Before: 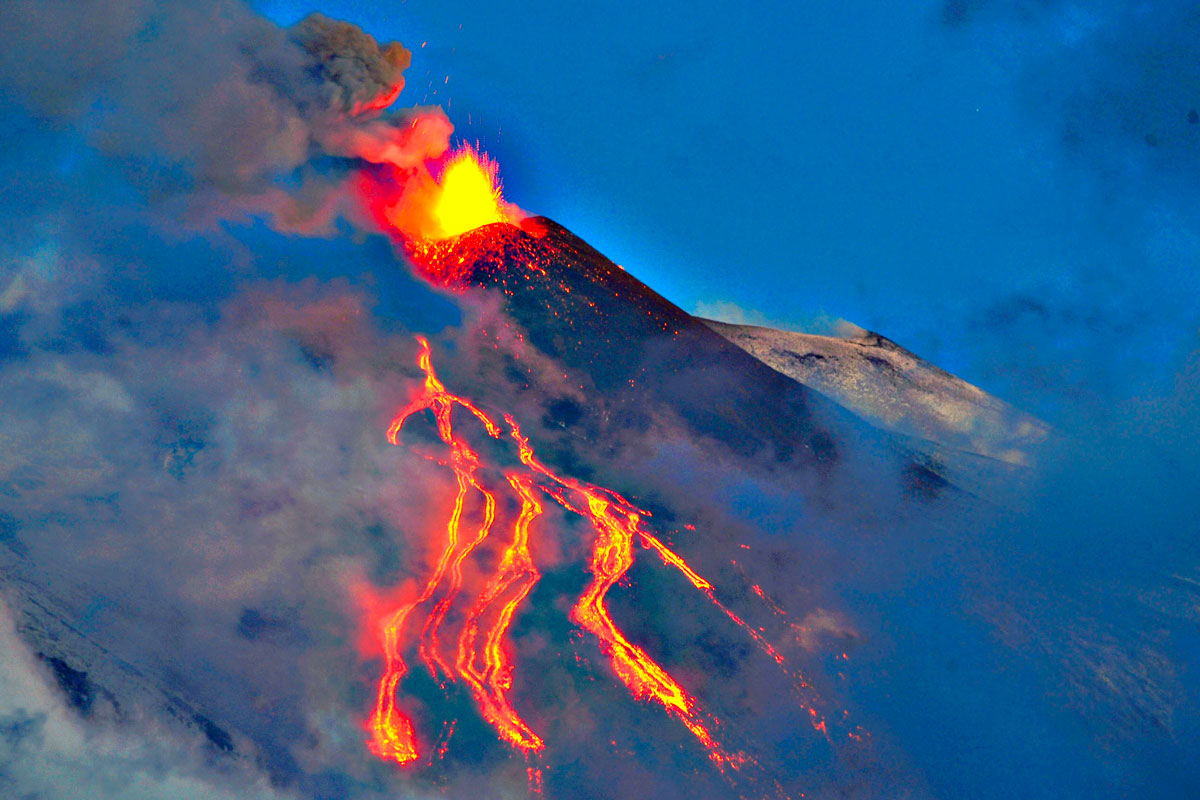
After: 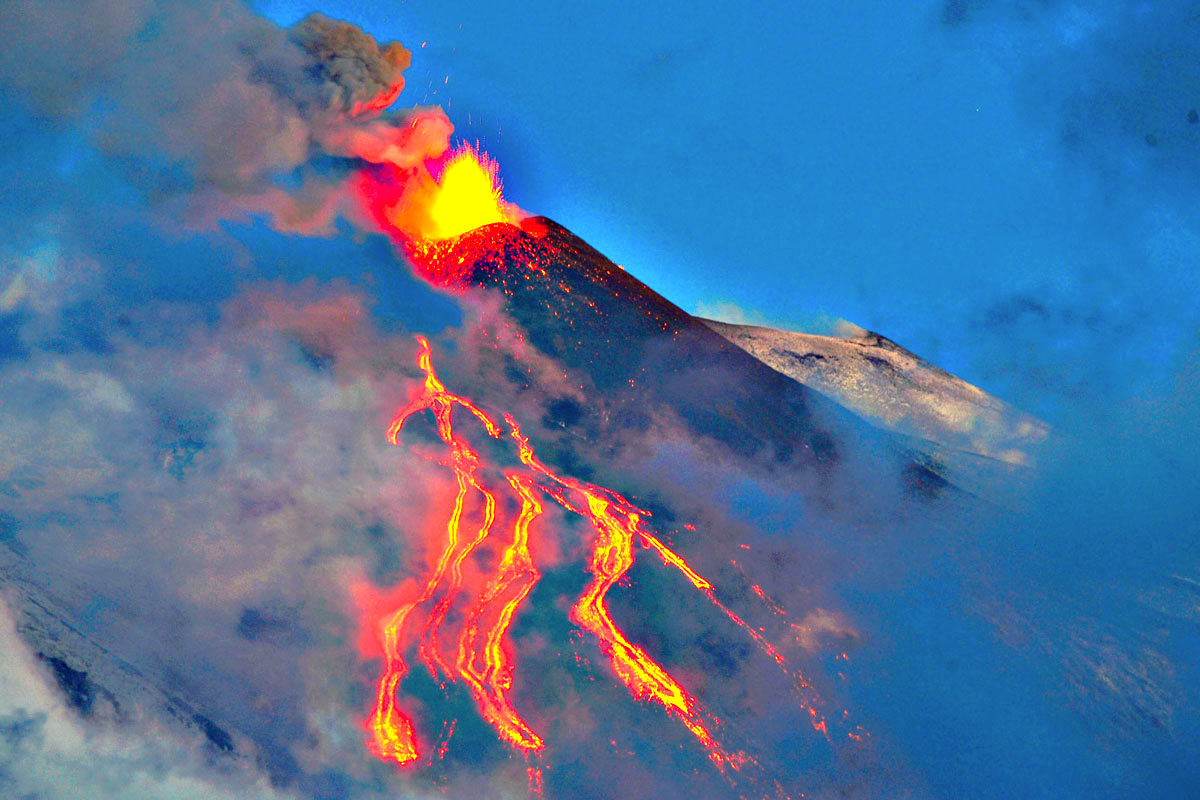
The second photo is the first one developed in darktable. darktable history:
exposure: exposure 0.605 EV, compensate highlight preservation false
color calibration: x 0.335, y 0.349, temperature 5463.96 K
